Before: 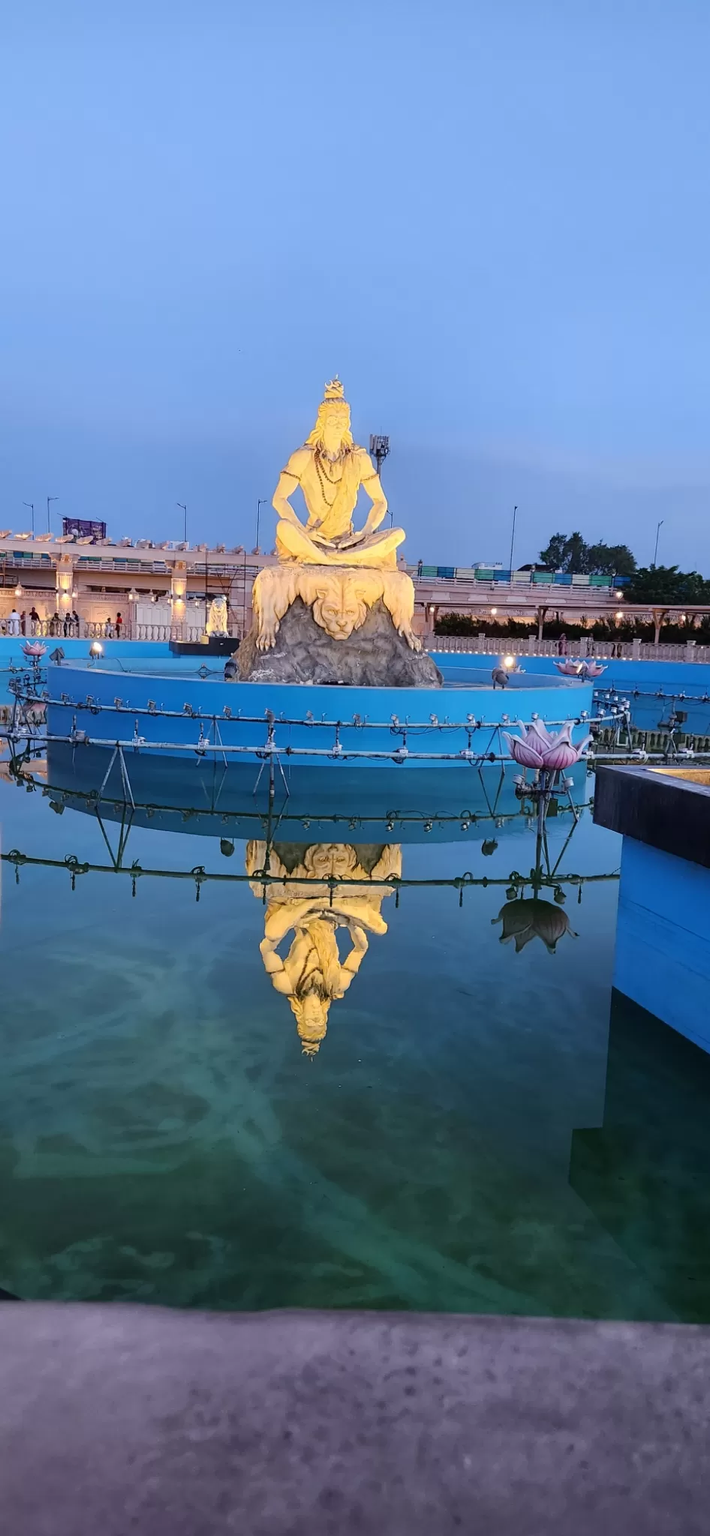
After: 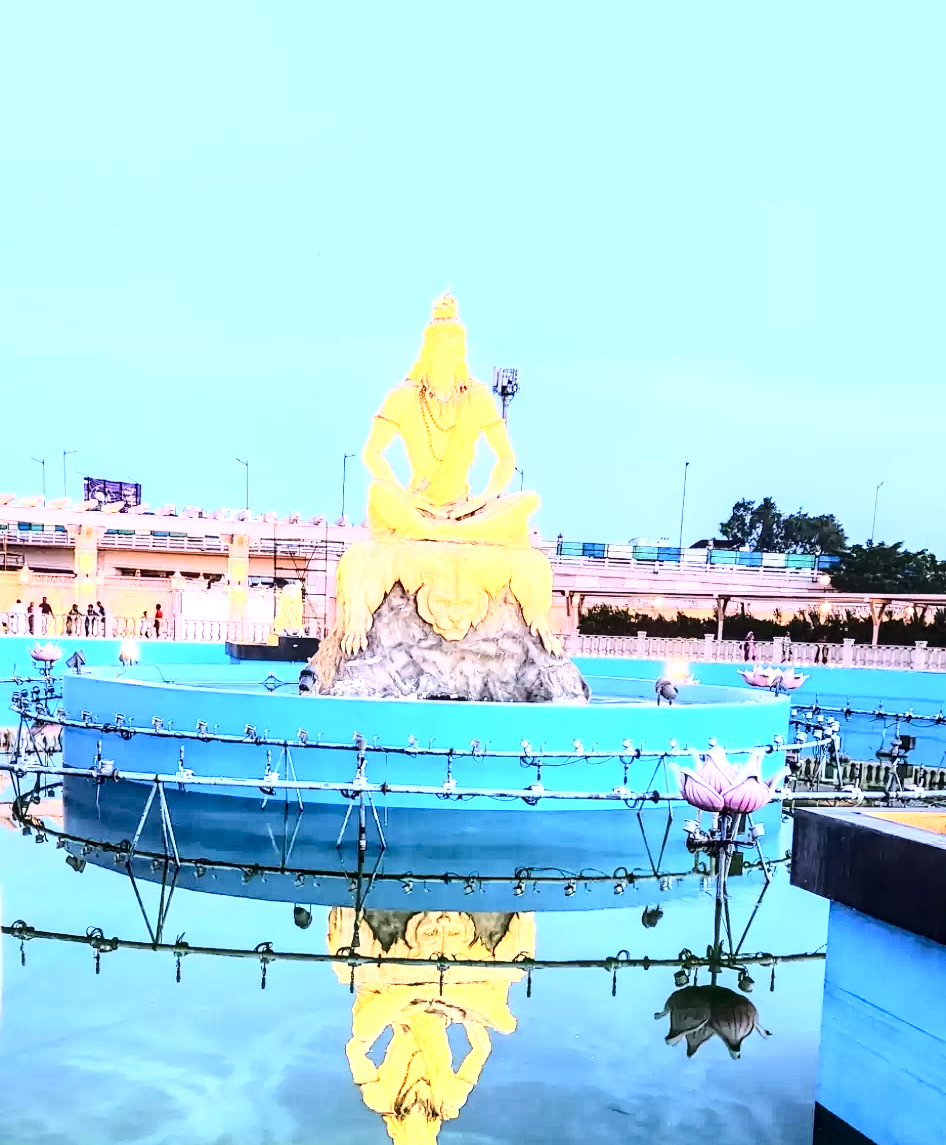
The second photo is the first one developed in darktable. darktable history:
exposure: black level correction 0, exposure 1.095 EV, compensate exposure bias true, compensate highlight preservation false
contrast brightness saturation: contrast 0.289
local contrast: detail 142%
base curve: curves: ch0 [(0, 0) (0.028, 0.03) (0.121, 0.232) (0.46, 0.748) (0.859, 0.968) (1, 1)], exposure shift 0.01
crop and rotate: top 10.419%, bottom 33.643%
